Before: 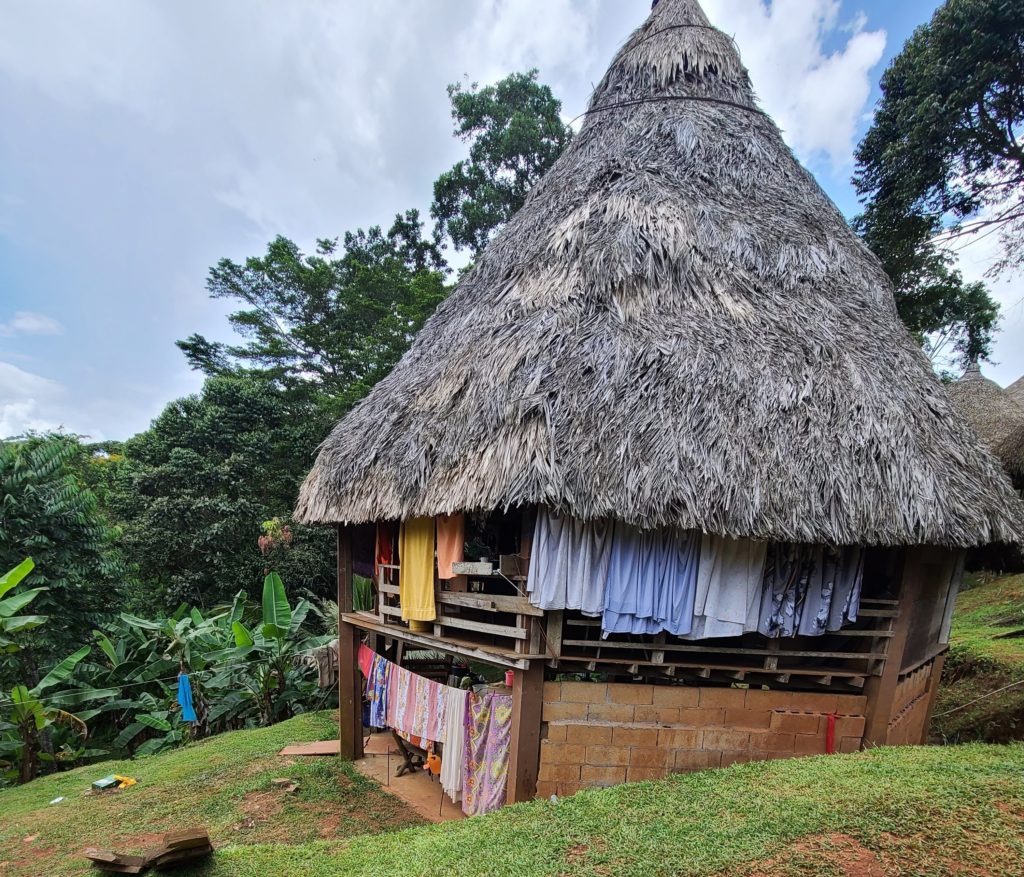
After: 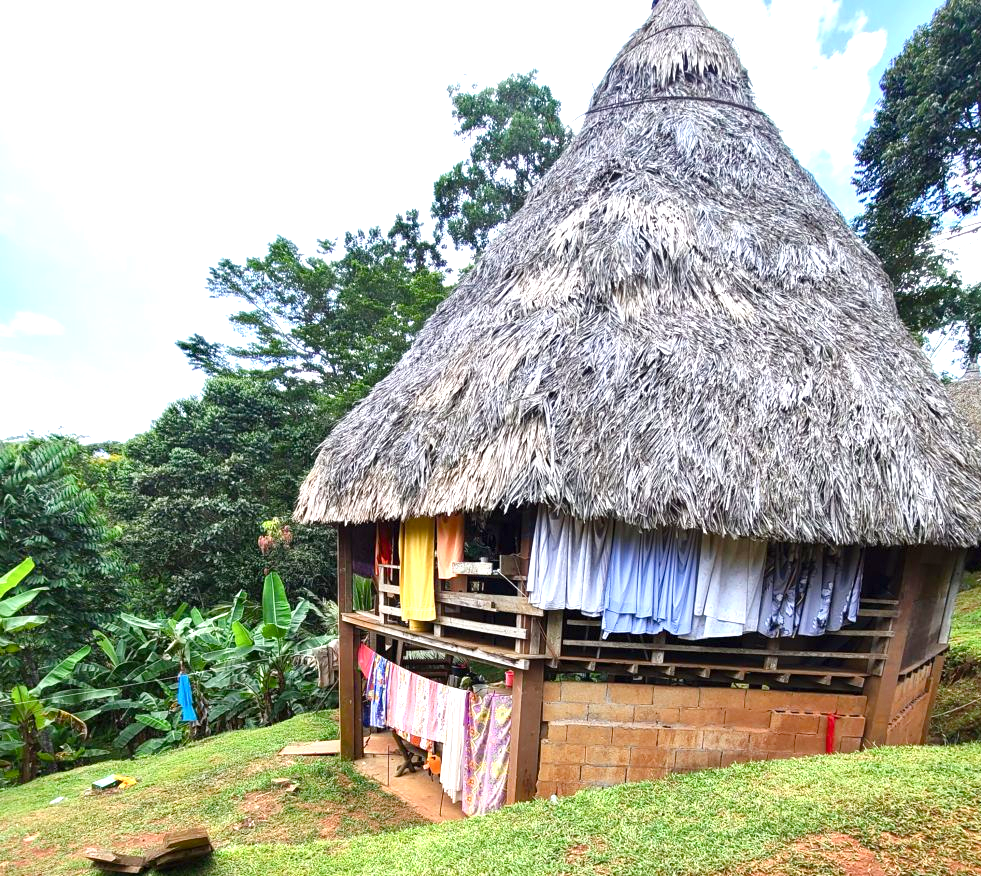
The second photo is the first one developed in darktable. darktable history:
crop: right 4.126%, bottom 0.031%
color balance rgb: perceptual saturation grading › global saturation 20%, perceptual saturation grading › highlights -25%, perceptual saturation grading › shadows 25%
exposure: black level correction 0, exposure 1.2 EV, compensate exposure bias true, compensate highlight preservation false
